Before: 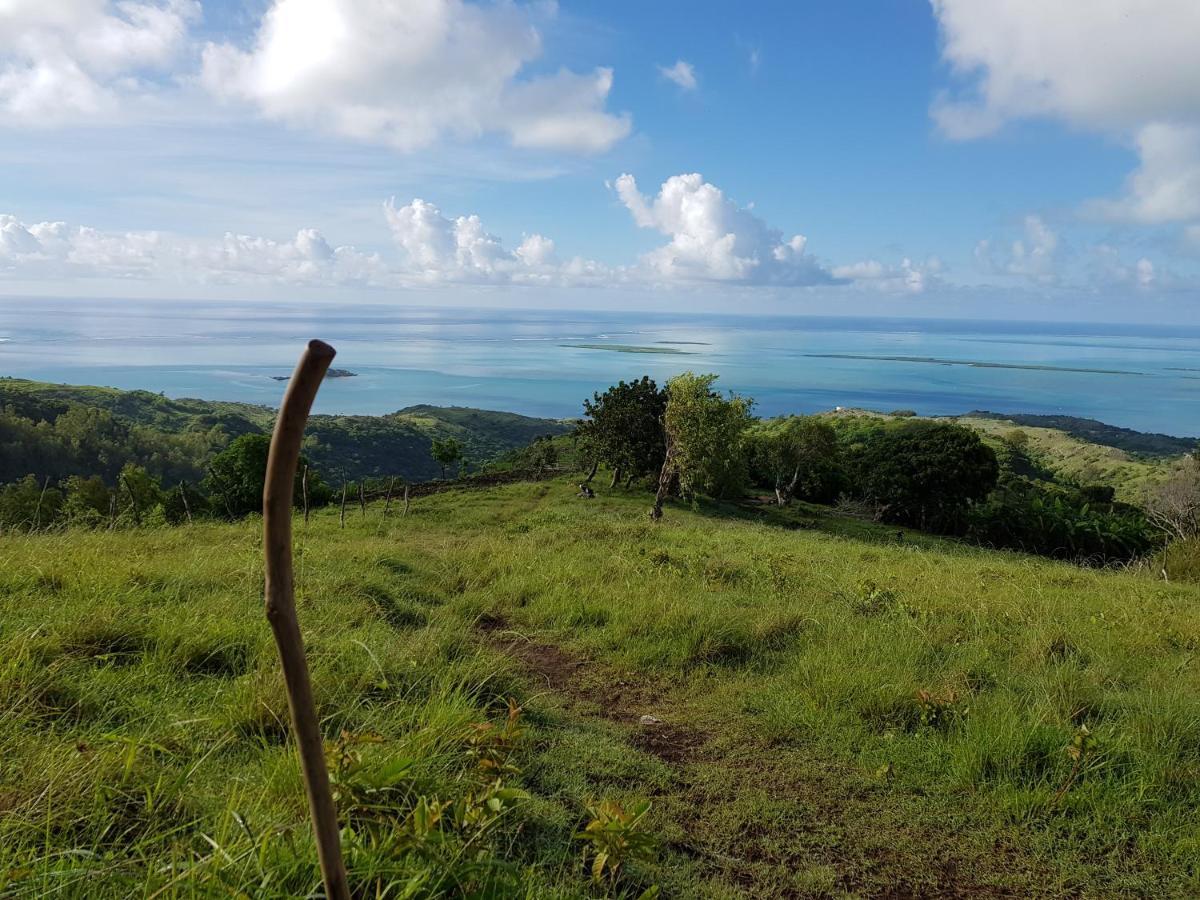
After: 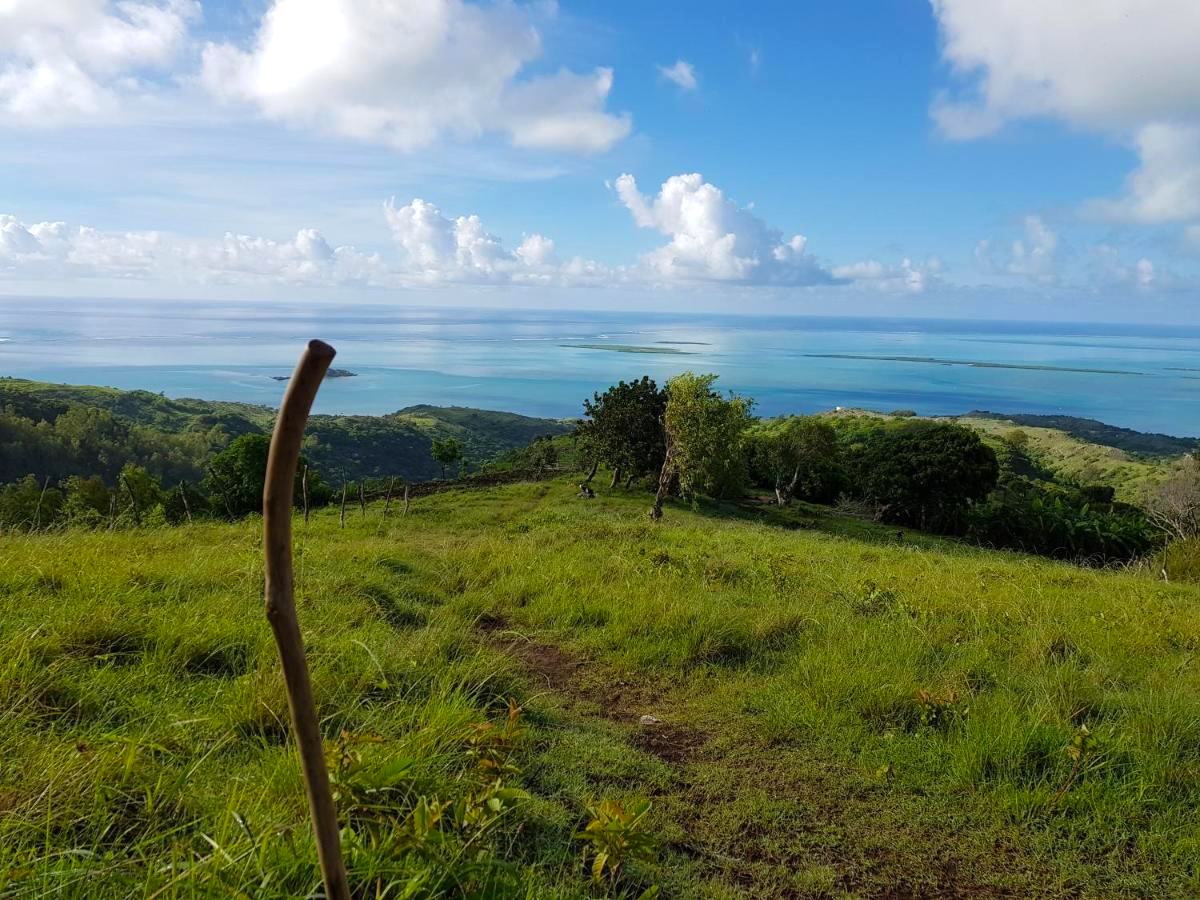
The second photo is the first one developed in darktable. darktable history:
color balance rgb: linear chroma grading › global chroma 3.45%, perceptual saturation grading › global saturation 11.24%, perceptual brilliance grading › global brilliance 3.04%, global vibrance 2.8%
exposure: compensate highlight preservation false
